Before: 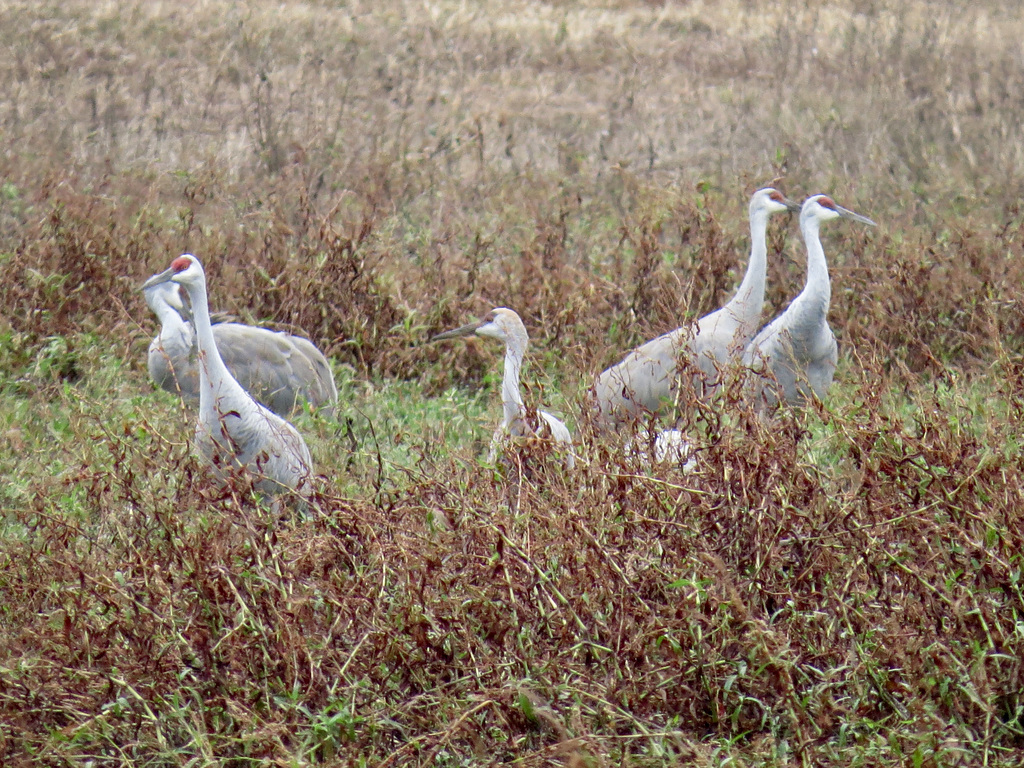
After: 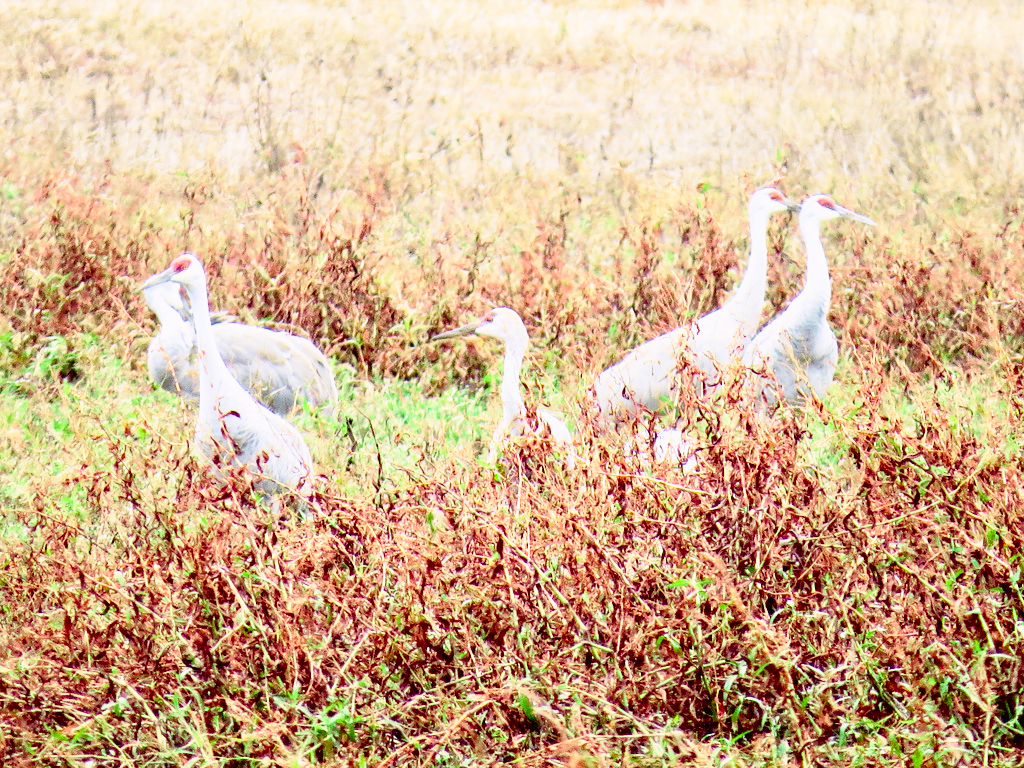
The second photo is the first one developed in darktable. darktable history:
base curve: curves: ch0 [(0, 0) (0.012, 0.01) (0.073, 0.168) (0.31, 0.711) (0.645, 0.957) (1, 1)], preserve colors none
tone curve: curves: ch0 [(0, 0.011) (0.053, 0.026) (0.174, 0.115) (0.416, 0.417) (0.697, 0.758) (0.852, 0.902) (0.991, 0.981)]; ch1 [(0, 0) (0.264, 0.22) (0.407, 0.373) (0.463, 0.457) (0.492, 0.5) (0.512, 0.511) (0.54, 0.543) (0.585, 0.617) (0.659, 0.686) (0.78, 0.8) (1, 1)]; ch2 [(0, 0) (0.438, 0.449) (0.473, 0.469) (0.503, 0.5) (0.523, 0.534) (0.562, 0.591) (0.612, 0.627) (0.701, 0.707) (1, 1)], color space Lab, independent channels, preserve colors none
